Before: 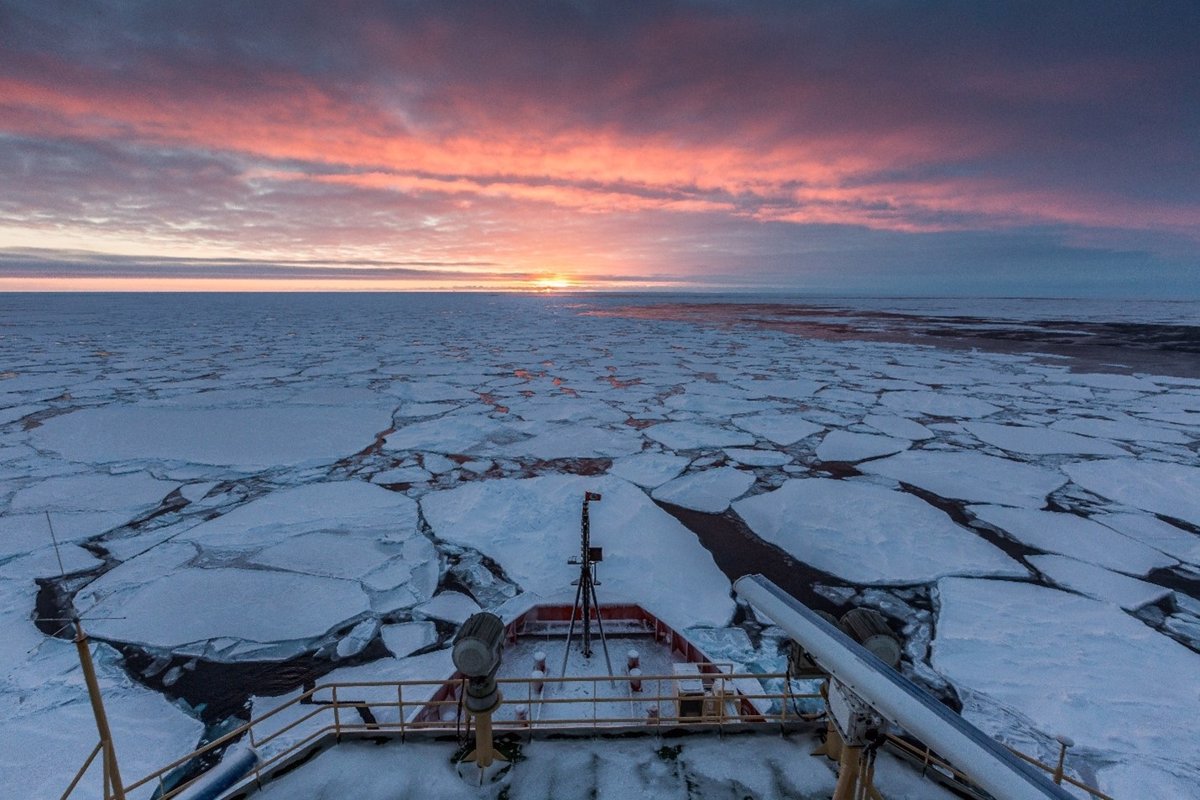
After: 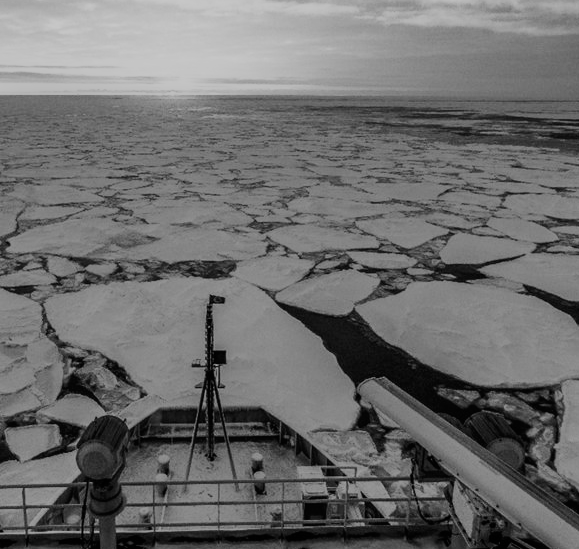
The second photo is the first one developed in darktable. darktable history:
crop: left 31.379%, top 24.658%, right 20.326%, bottom 6.628%
base curve: curves: ch0 [(0, 0) (0.007, 0.004) (0.027, 0.03) (0.046, 0.07) (0.207, 0.54) (0.442, 0.872) (0.673, 0.972) (1, 1)], preserve colors none
monochrome: a 79.32, b 81.83, size 1.1
